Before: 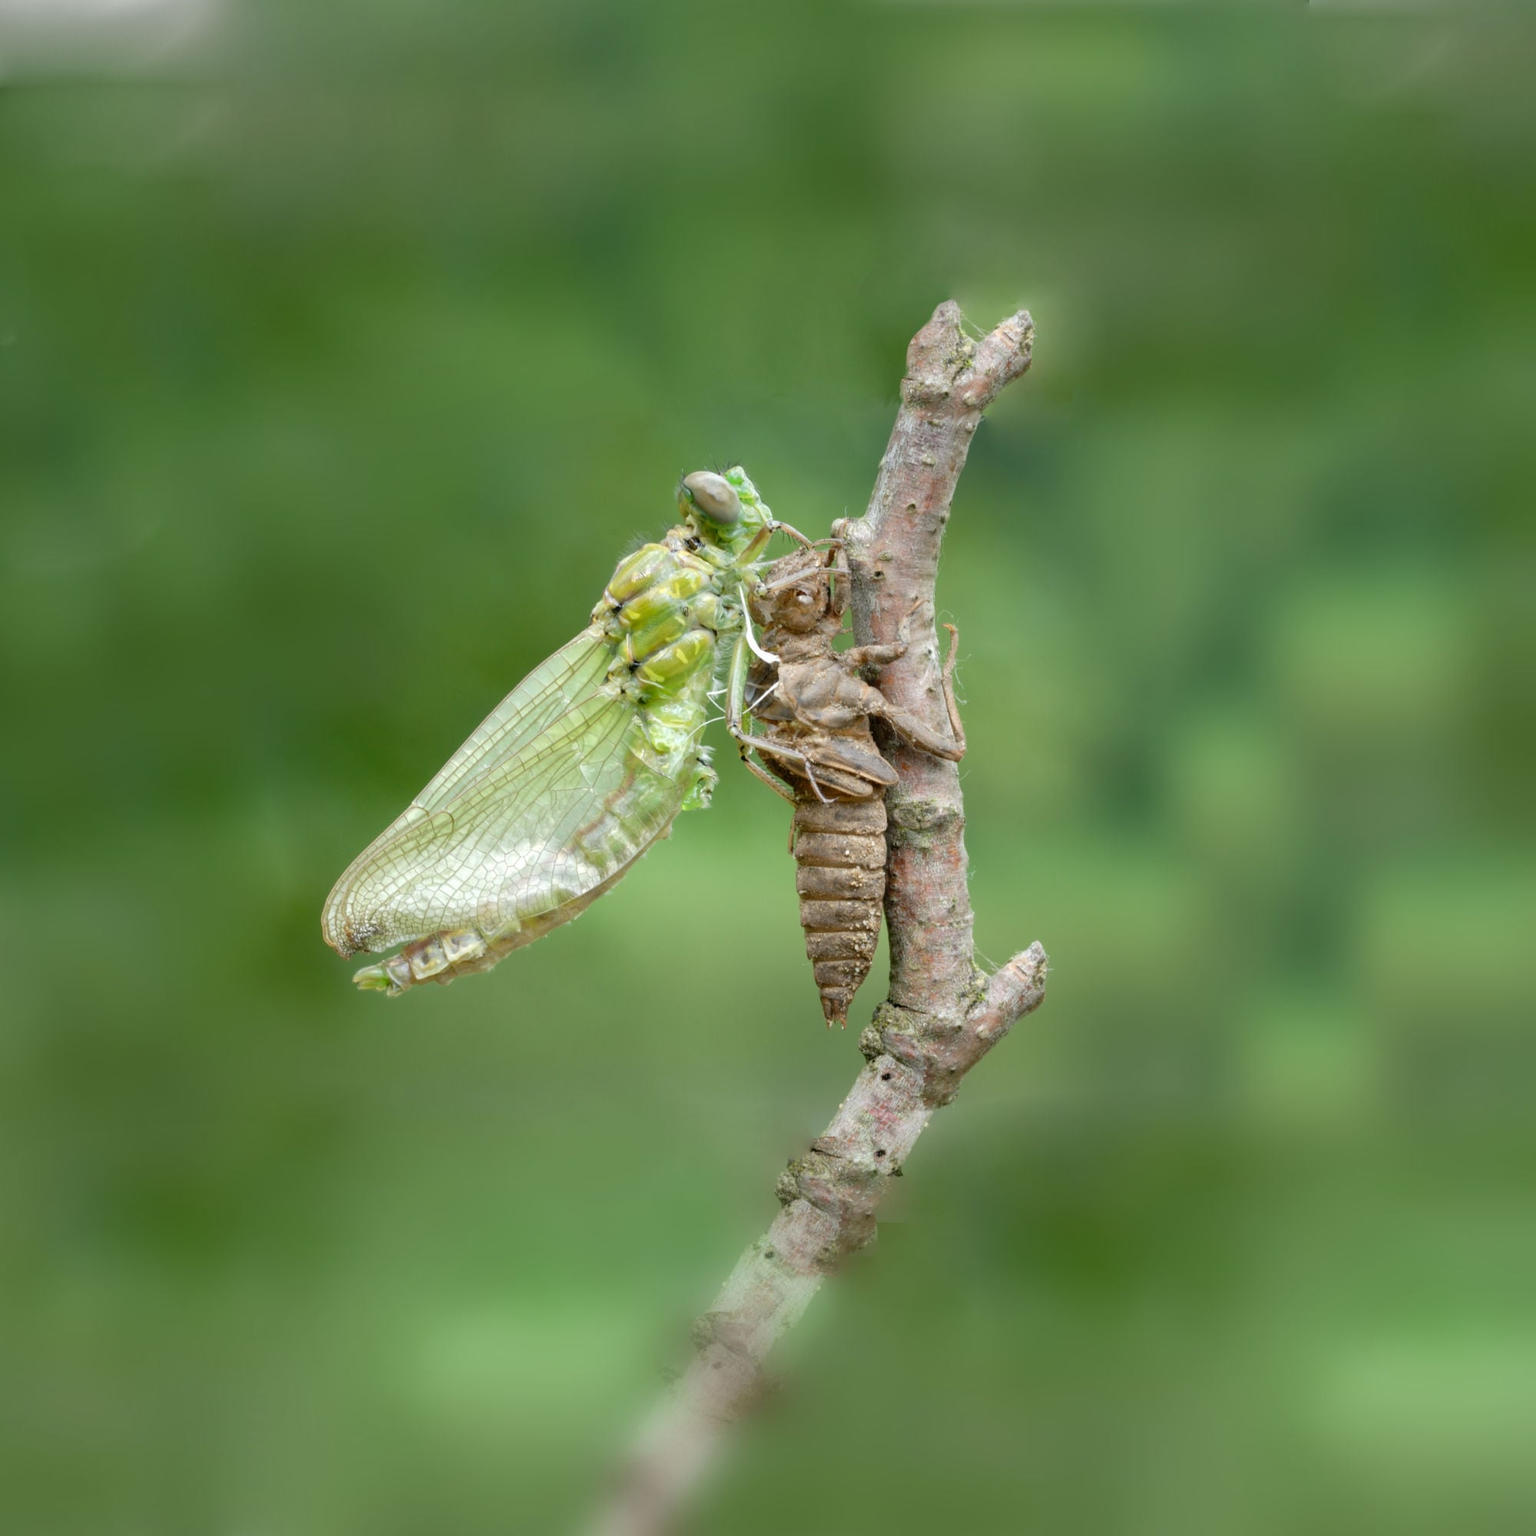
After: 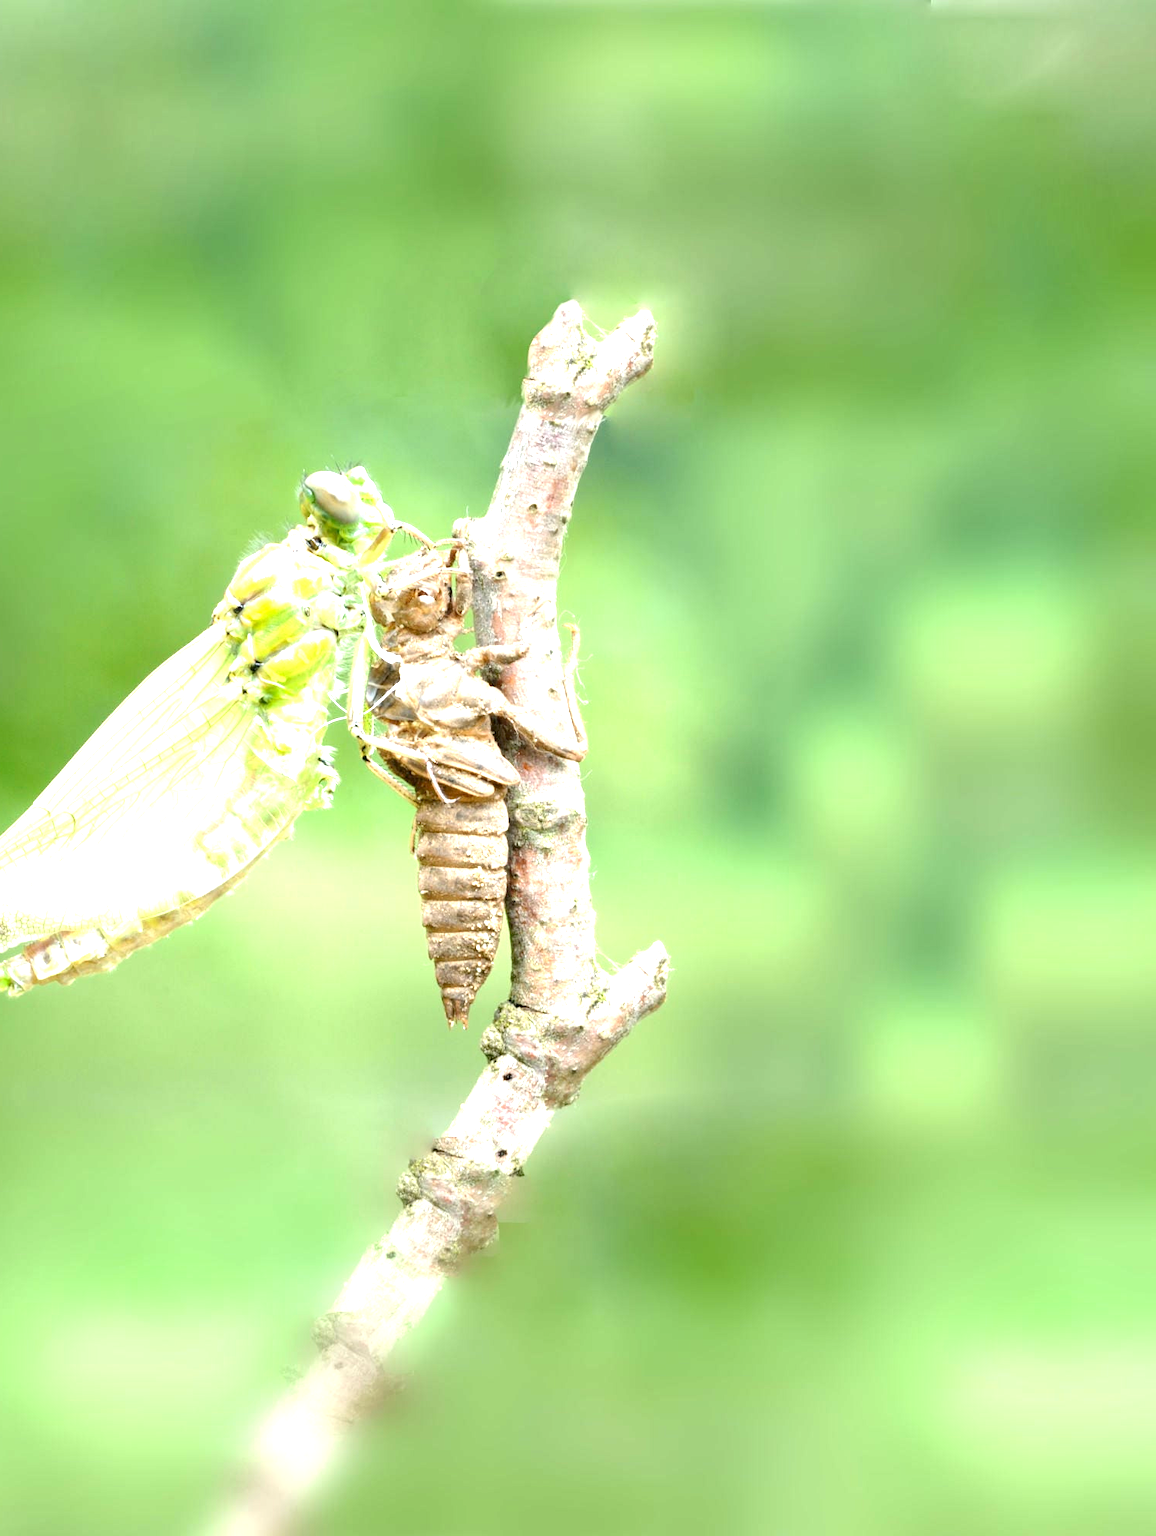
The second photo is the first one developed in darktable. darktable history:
crop and rotate: left 24.674%
exposure: black level correction 0.001, exposure 1.72 EV, compensate highlight preservation false
